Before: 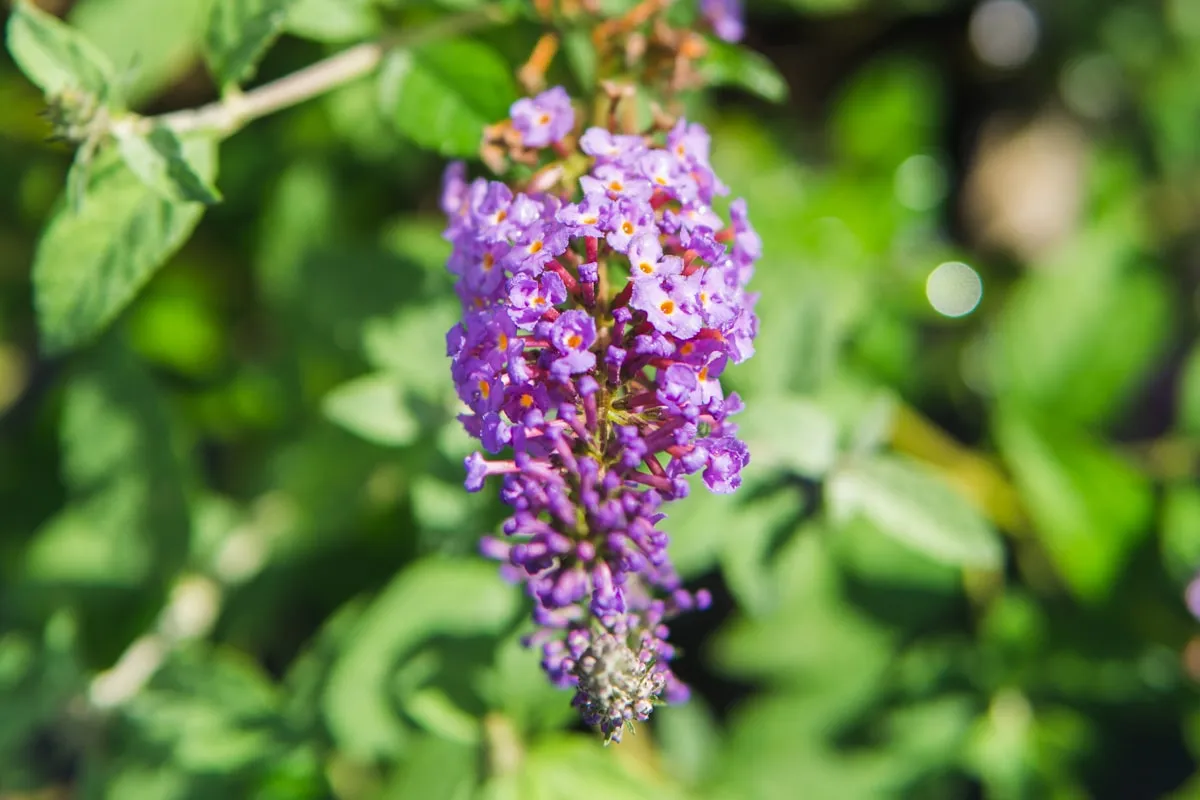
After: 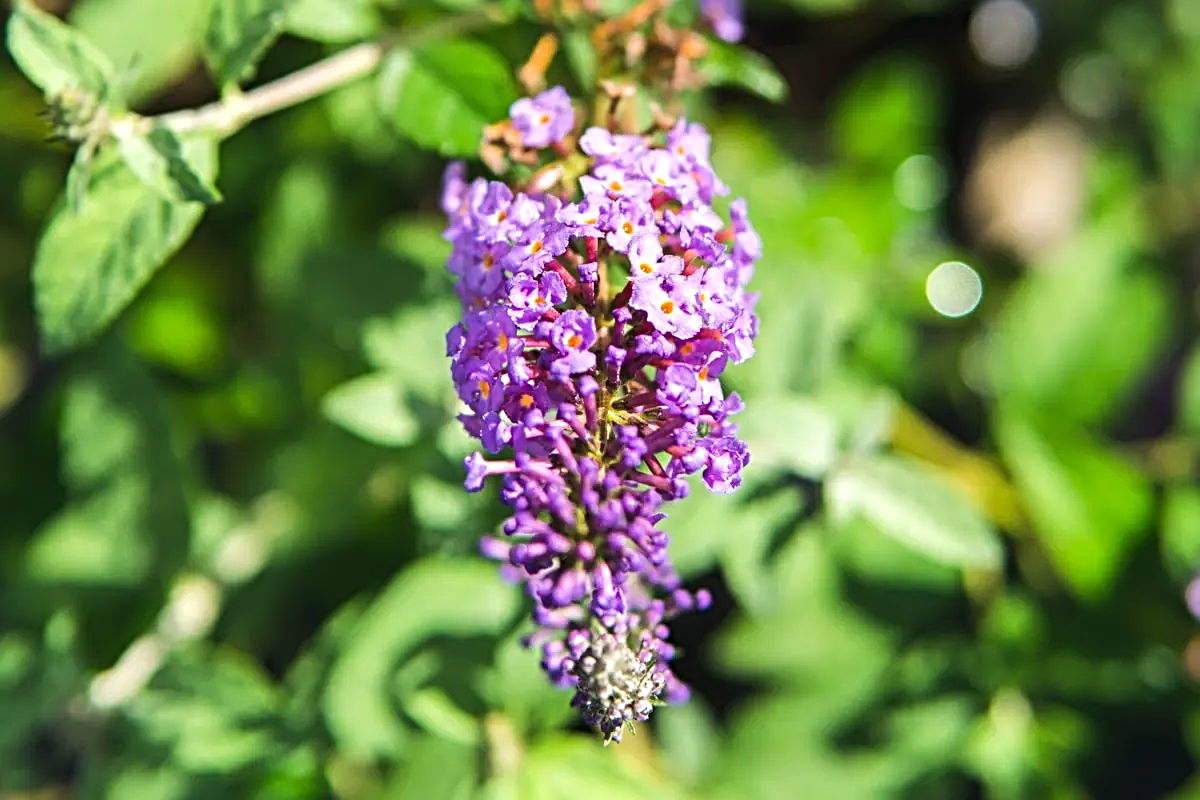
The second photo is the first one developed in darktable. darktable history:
local contrast: mode bilateral grid, contrast 100, coarseness 100, detail 91%, midtone range 0.2
sharpen: radius 4
tone equalizer: -8 EV -0.417 EV, -7 EV -0.389 EV, -6 EV -0.333 EV, -5 EV -0.222 EV, -3 EV 0.222 EV, -2 EV 0.333 EV, -1 EV 0.389 EV, +0 EV 0.417 EV, edges refinement/feathering 500, mask exposure compensation -1.57 EV, preserve details no
